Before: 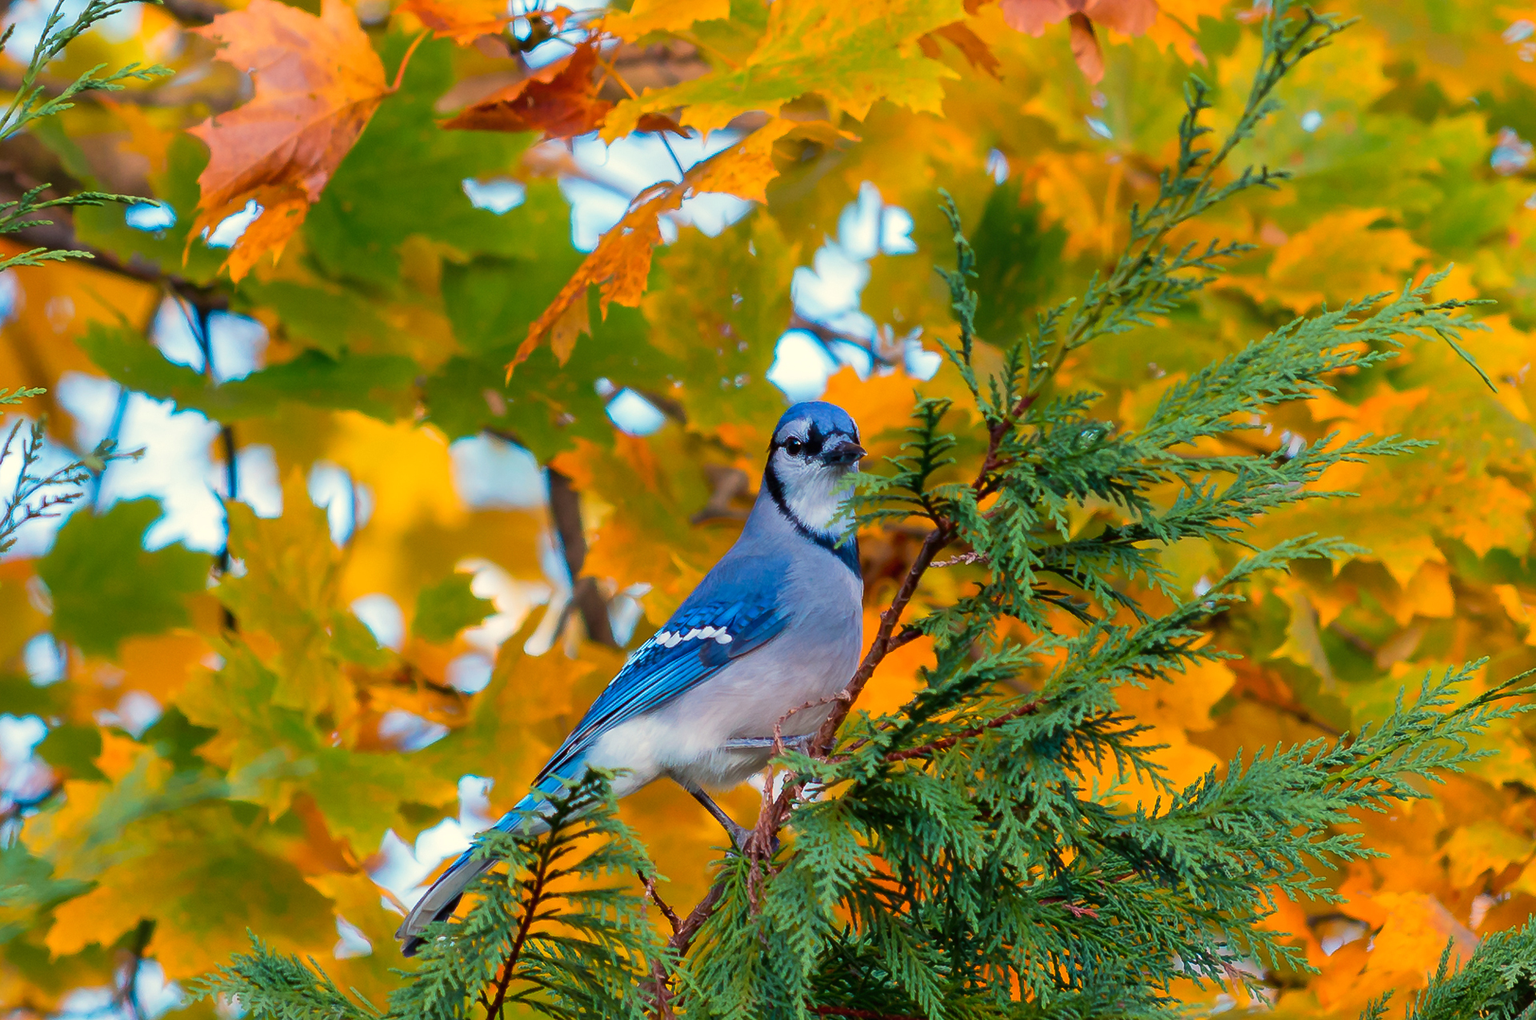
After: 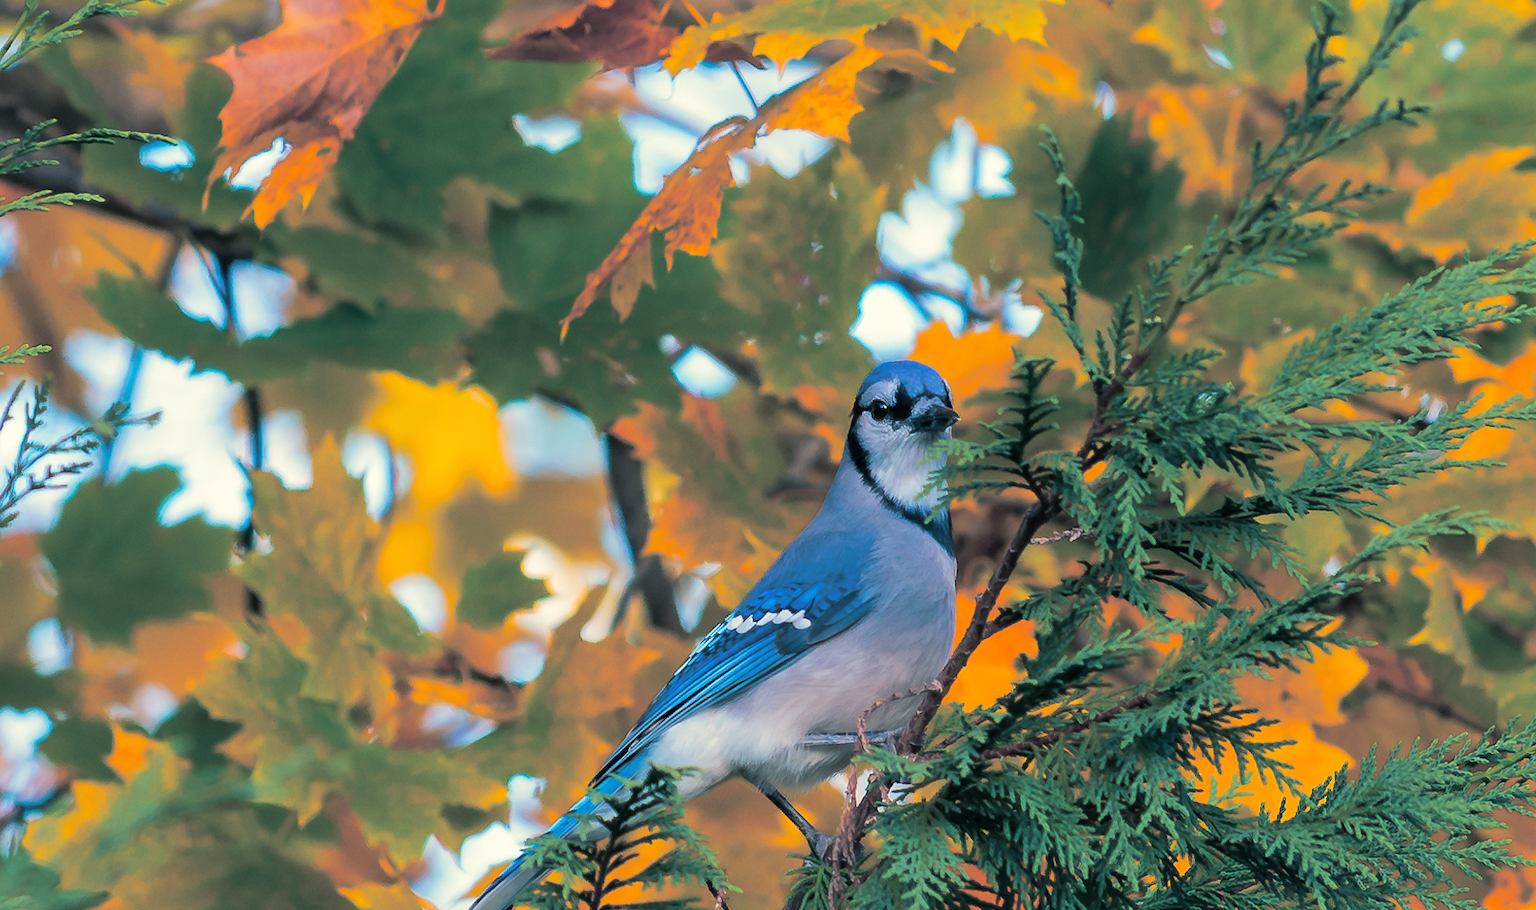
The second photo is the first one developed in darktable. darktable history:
split-toning: shadows › hue 205.2°, shadows › saturation 0.43, highlights › hue 54°, highlights › saturation 0.54
crop: top 7.49%, right 9.717%, bottom 11.943%
shadows and highlights: shadows 62.66, white point adjustment 0.37, highlights -34.44, compress 83.82%
white balance: emerald 1
